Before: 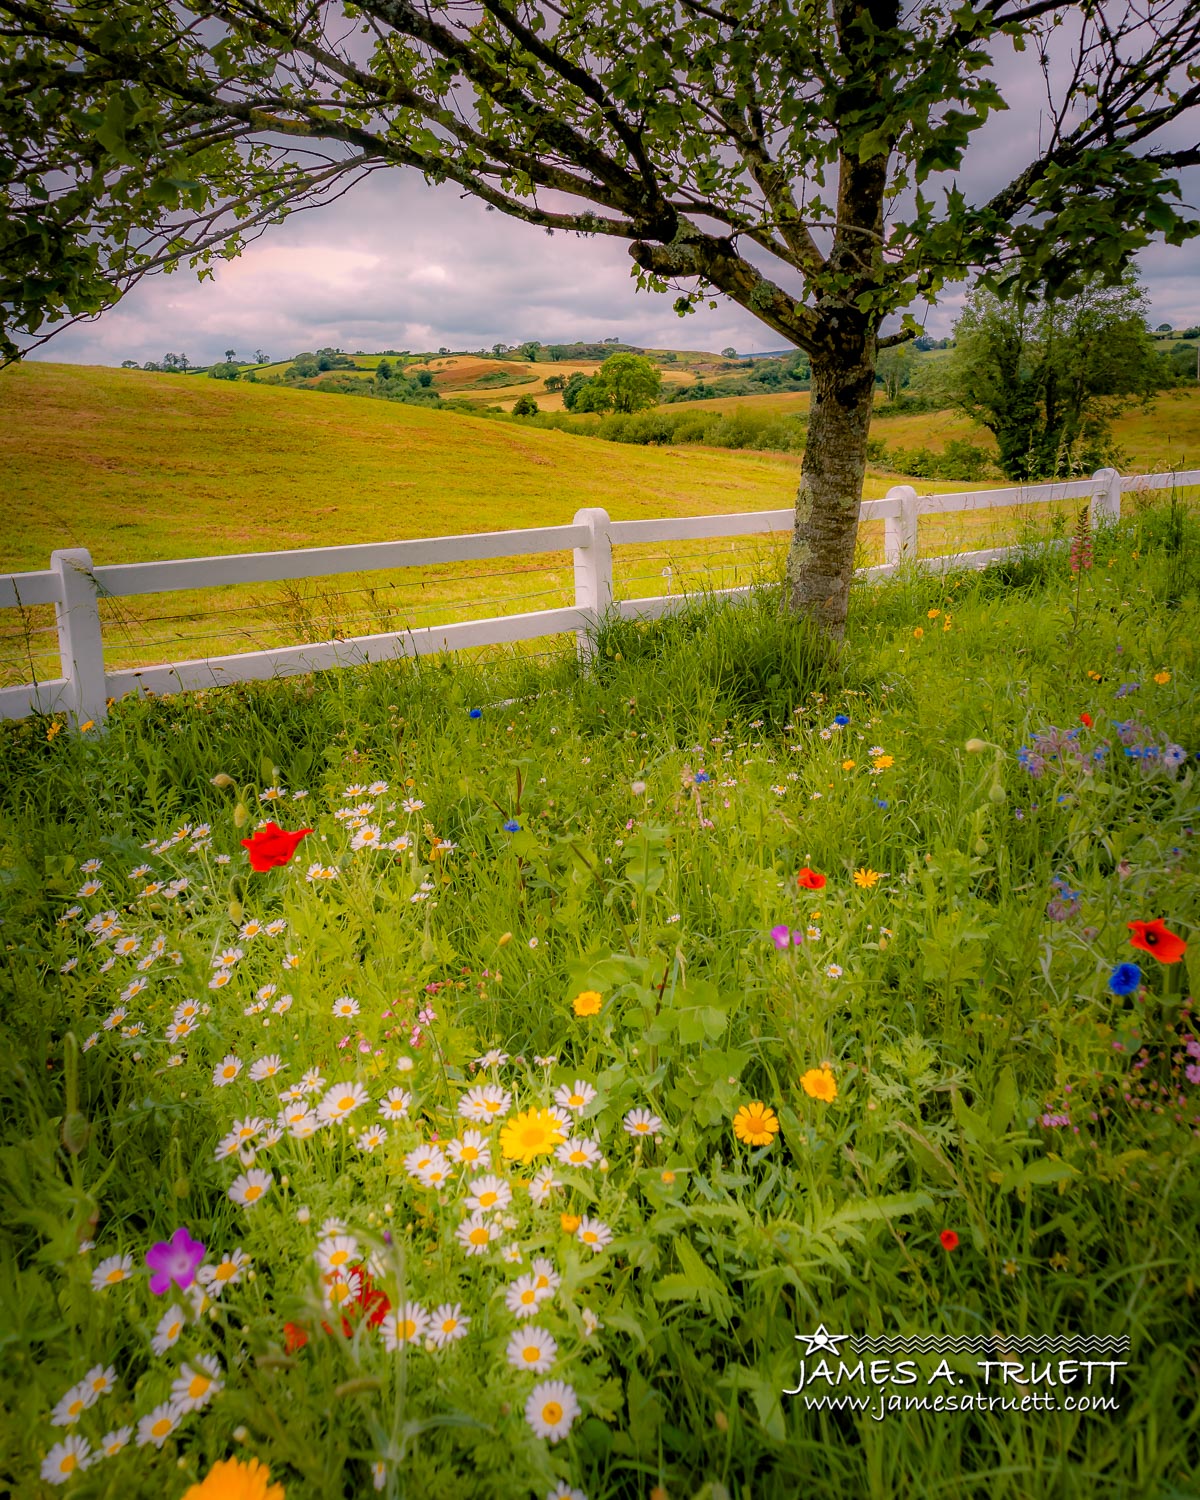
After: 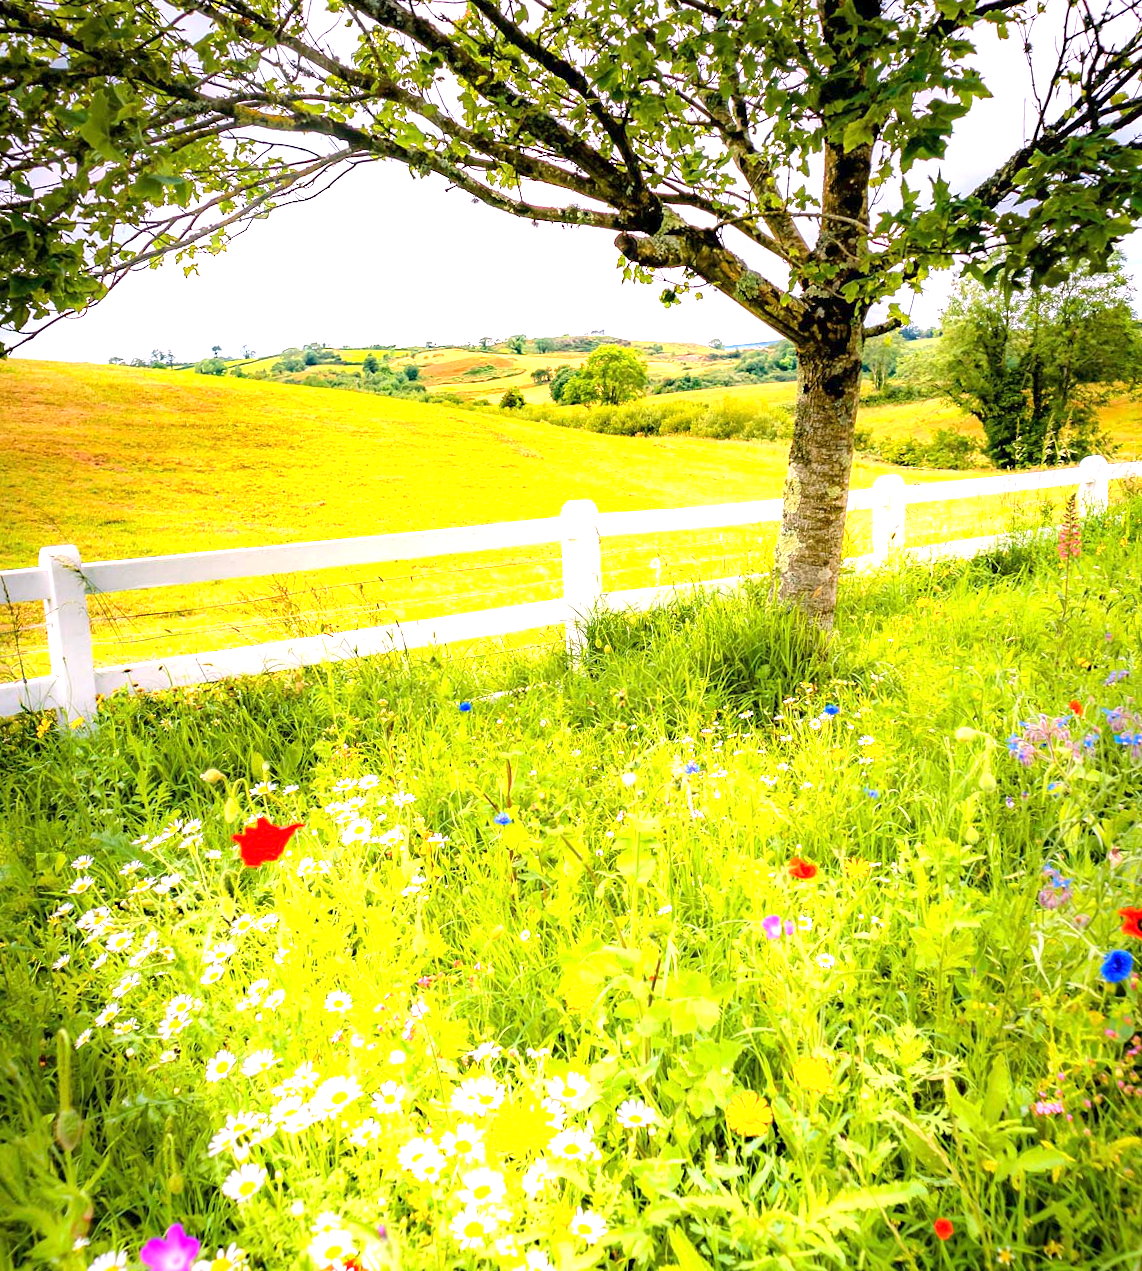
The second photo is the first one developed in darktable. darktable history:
shadows and highlights: radius 331.35, shadows 54.91, highlights -99.55, compress 94.32%, highlights color adjustment 0.161%, soften with gaussian
crop and rotate: angle 0.52°, left 0.292%, right 3.445%, bottom 14.285%
exposure: exposure 1.992 EV, compensate exposure bias true, compensate highlight preservation false
